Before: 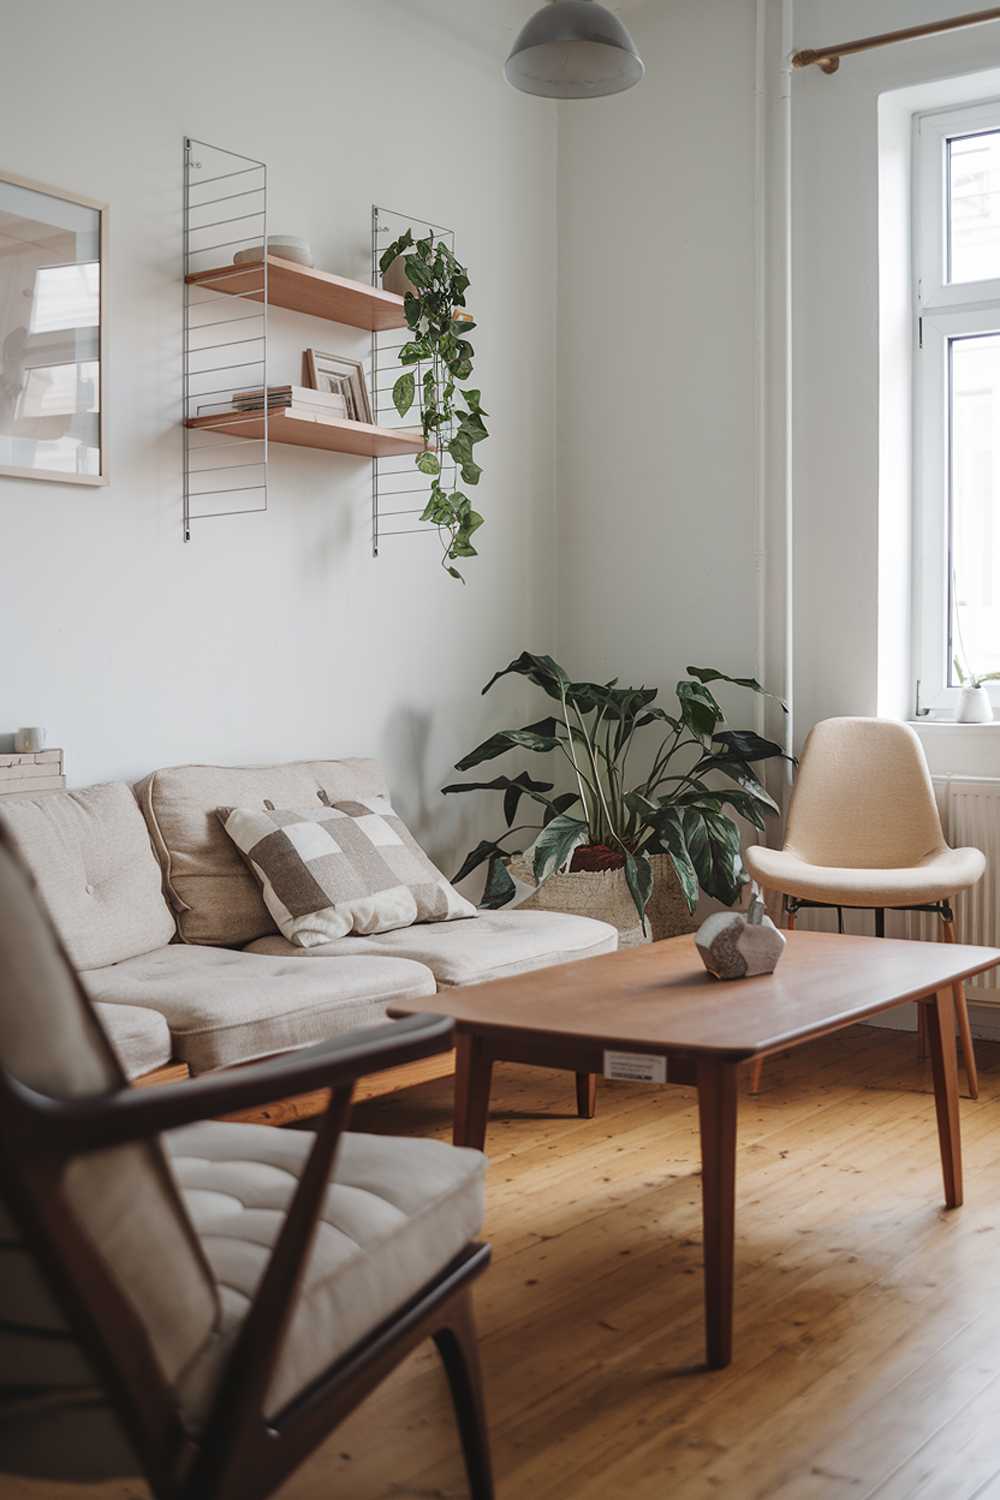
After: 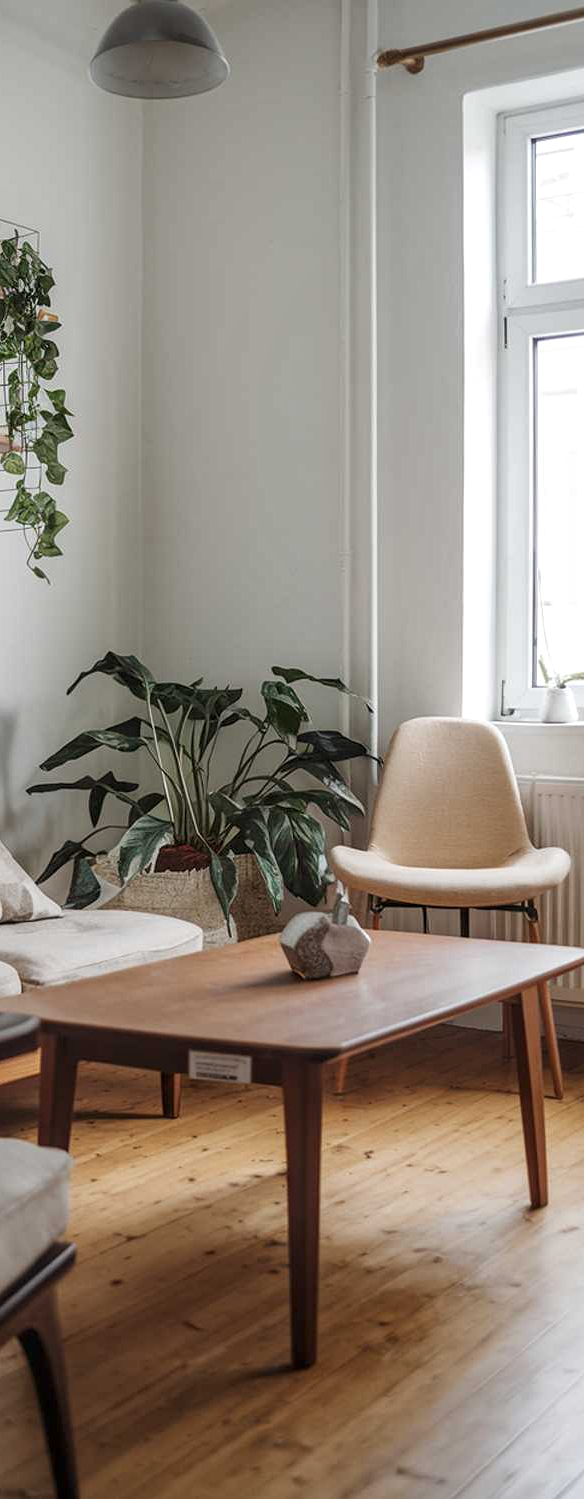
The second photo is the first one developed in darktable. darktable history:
crop: left 41.592%
local contrast: on, module defaults
